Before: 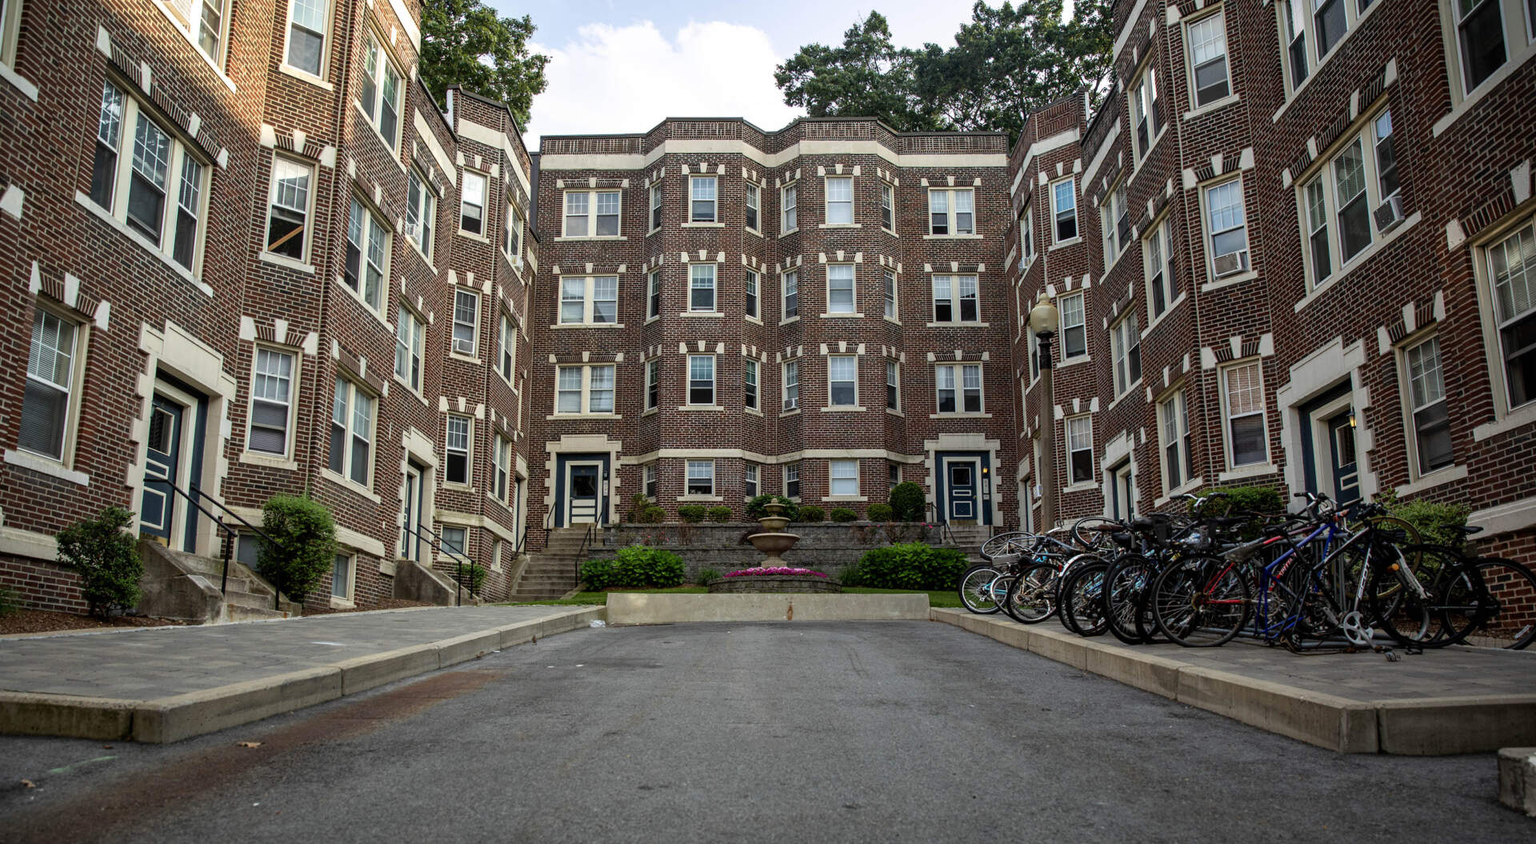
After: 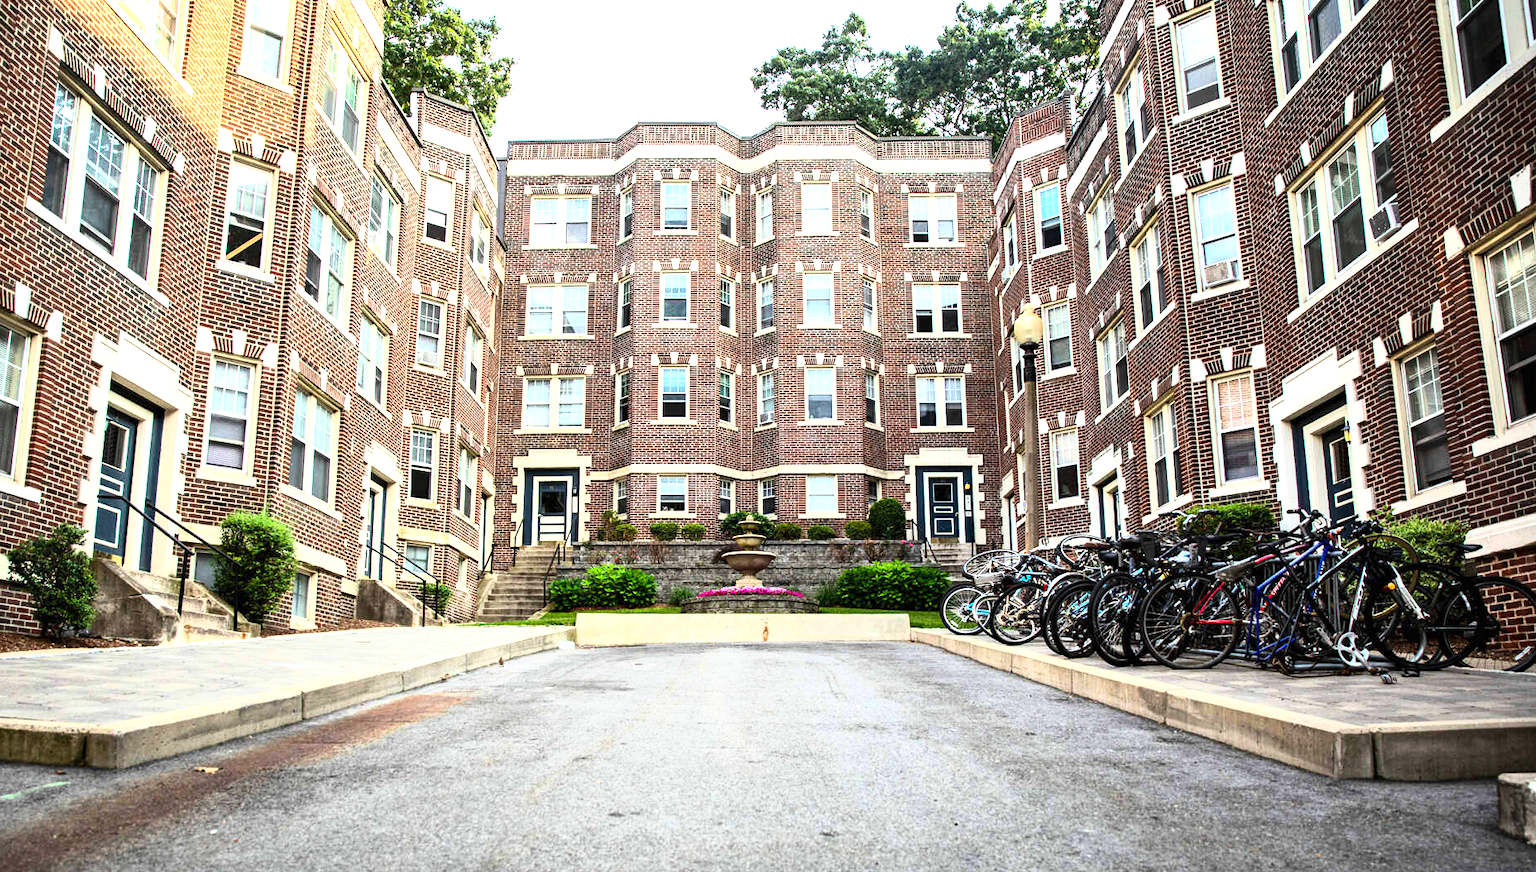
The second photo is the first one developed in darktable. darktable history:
base curve: curves: ch0 [(0, 0) (0.557, 0.834) (1, 1)]
tone equalizer: -8 EV -0.75 EV, -7 EV -0.7 EV, -6 EV -0.6 EV, -5 EV -0.4 EV, -3 EV 0.4 EV, -2 EV 0.6 EV, -1 EV 0.7 EV, +0 EV 0.75 EV, edges refinement/feathering 500, mask exposure compensation -1.57 EV, preserve details no
exposure: exposure 1.15 EV, compensate highlight preservation false
crop and rotate: left 3.238%
